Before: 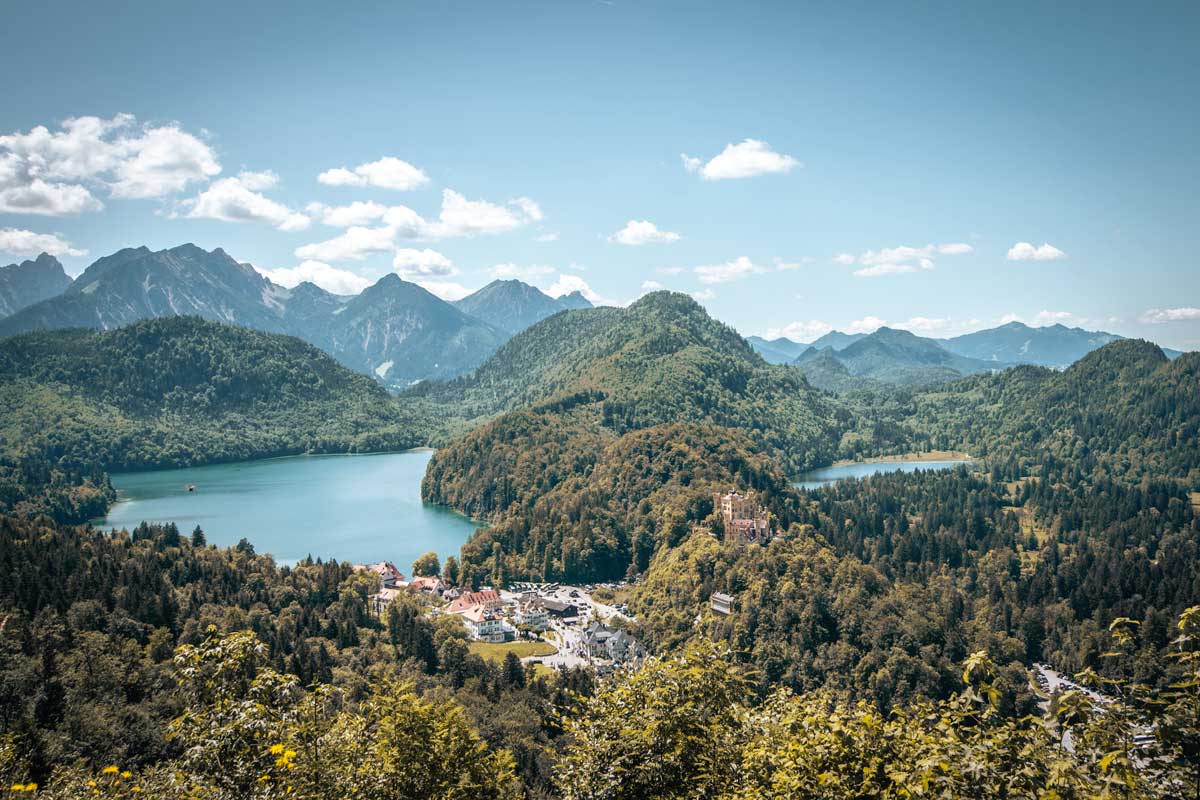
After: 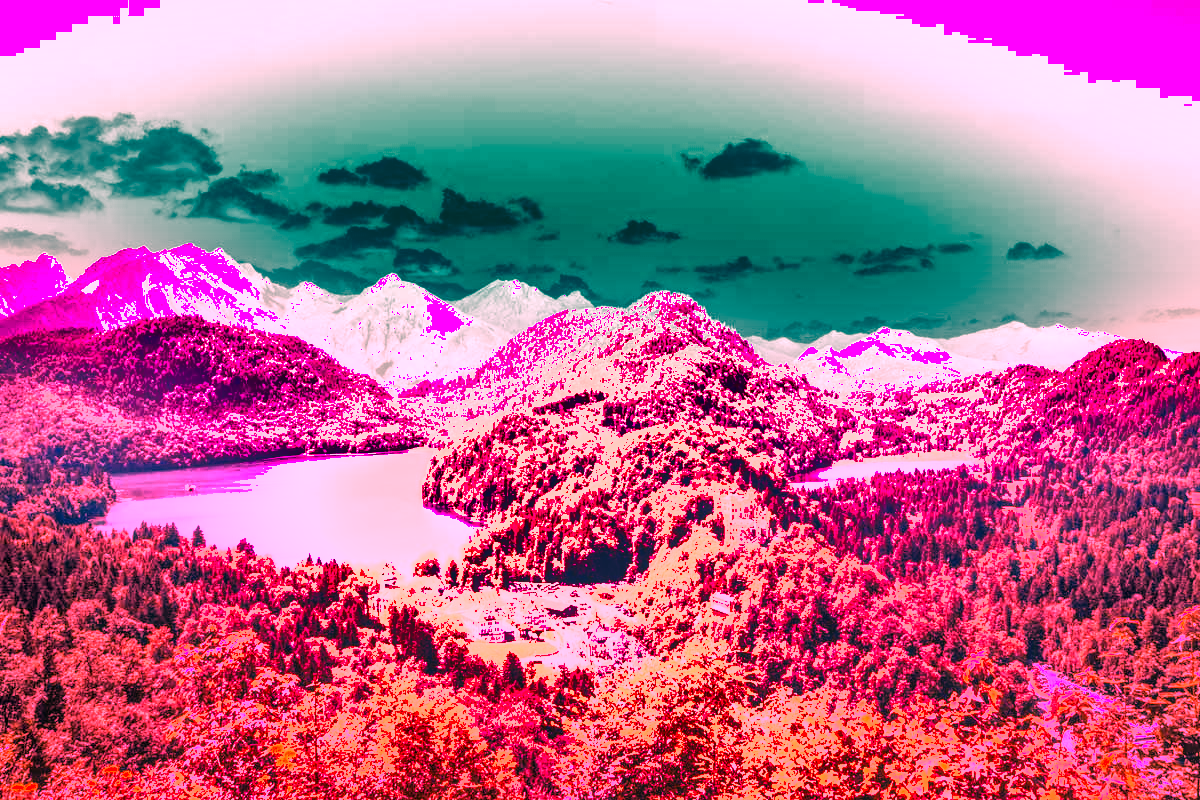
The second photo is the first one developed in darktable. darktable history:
tone equalizer: on, module defaults
local contrast: on, module defaults
white balance: red 4.26, blue 1.802
shadows and highlights: soften with gaussian
